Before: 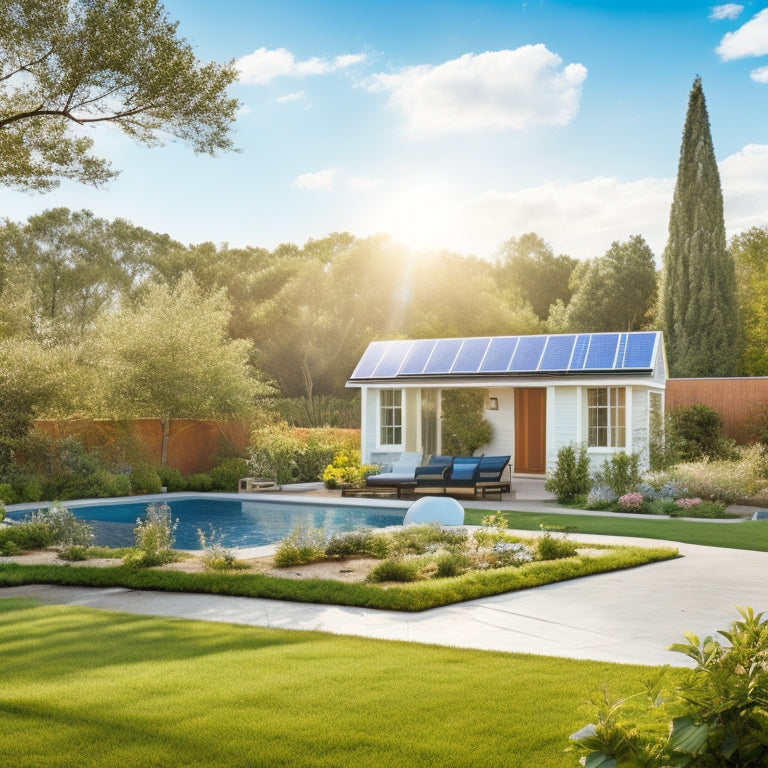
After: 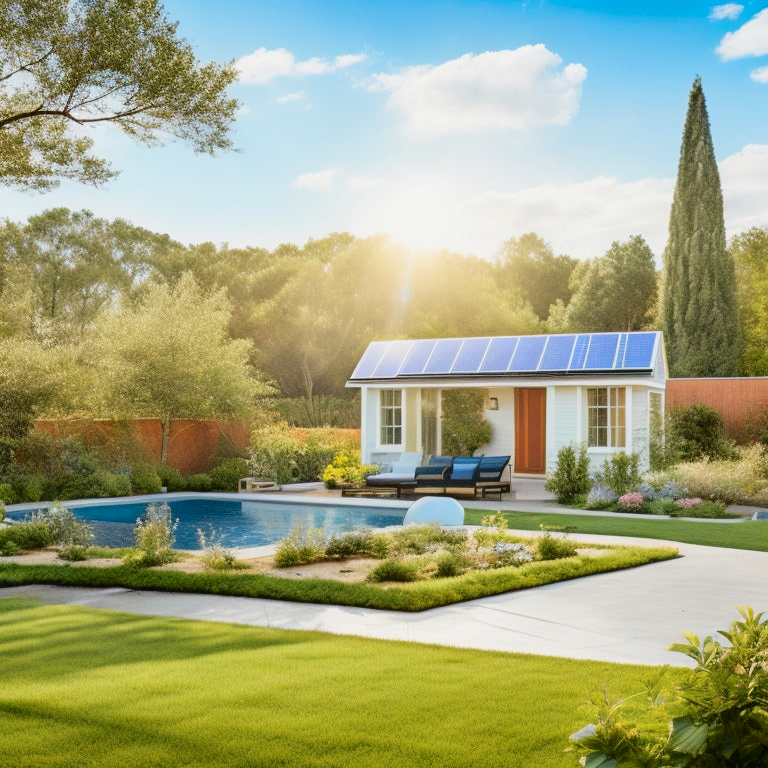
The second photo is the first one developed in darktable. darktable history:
tone curve: curves: ch0 [(0, 0.008) (0.046, 0.032) (0.151, 0.108) (0.367, 0.379) (0.496, 0.526) (0.771, 0.786) (0.857, 0.85) (1, 0.965)]; ch1 [(0, 0) (0.248, 0.252) (0.388, 0.383) (0.482, 0.478) (0.499, 0.499) (0.518, 0.518) (0.544, 0.552) (0.585, 0.617) (0.683, 0.735) (0.823, 0.894) (1, 1)]; ch2 [(0, 0) (0.302, 0.284) (0.427, 0.417) (0.473, 0.47) (0.503, 0.503) (0.523, 0.518) (0.55, 0.563) (0.624, 0.643) (0.753, 0.764) (1, 1)], color space Lab, independent channels, preserve colors none
